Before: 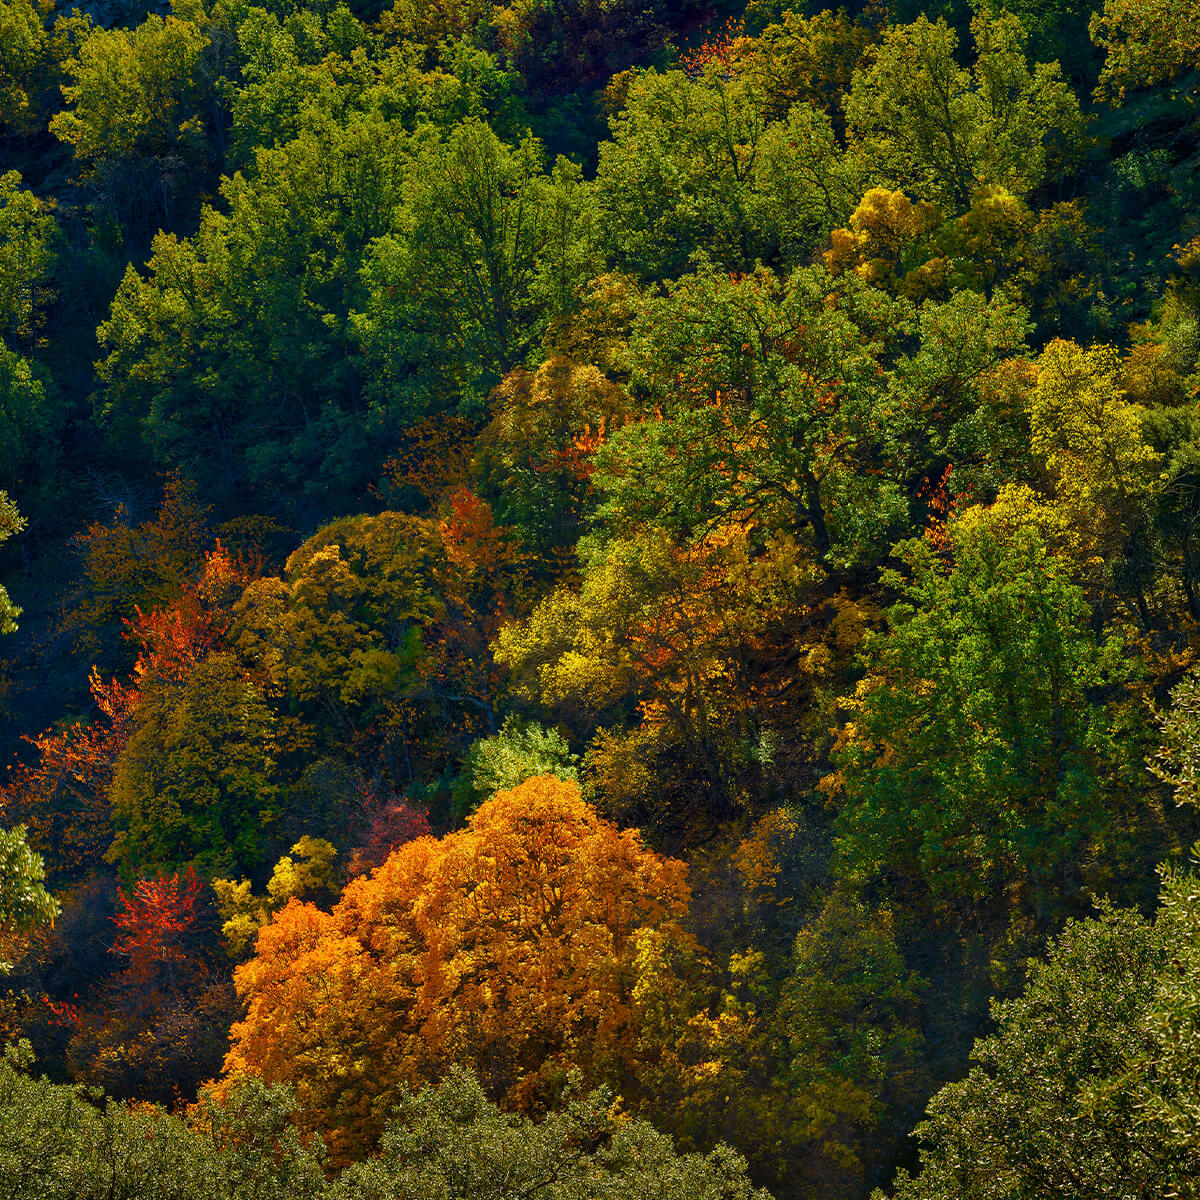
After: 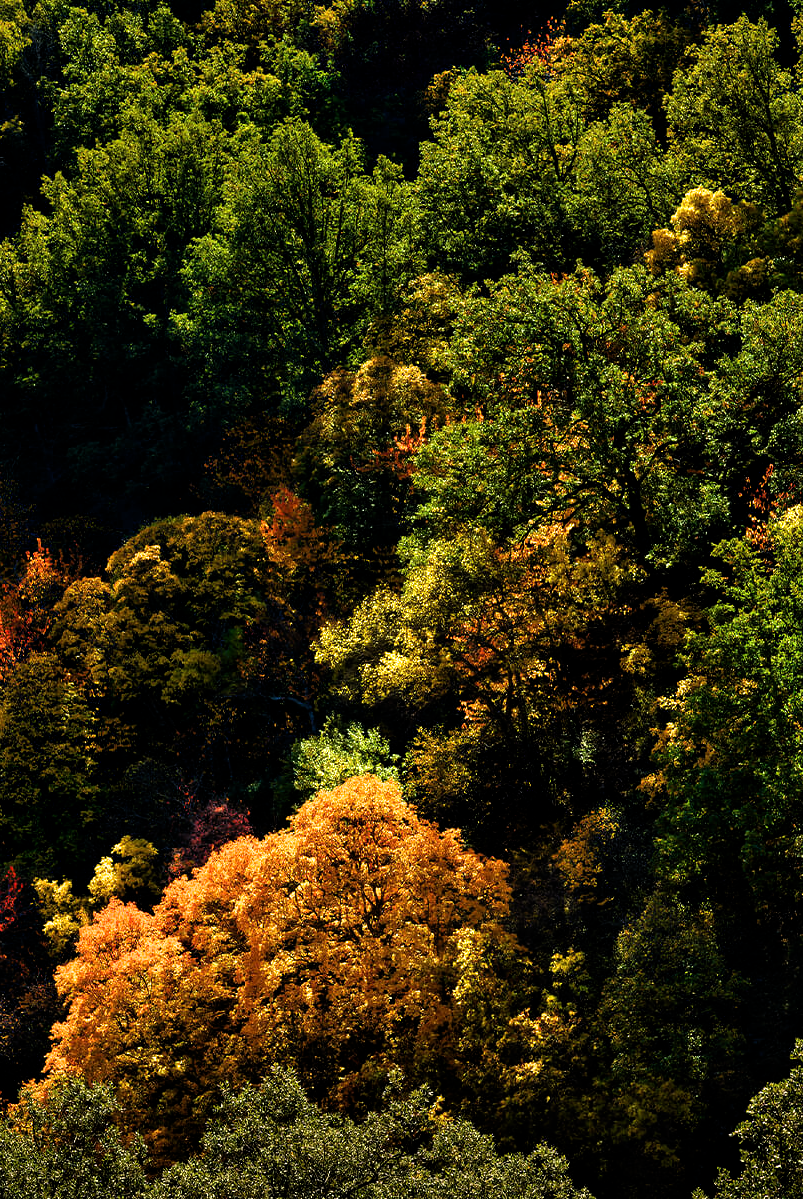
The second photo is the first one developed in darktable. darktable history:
crop and rotate: left 14.936%, right 18.142%
filmic rgb: black relative exposure -8.25 EV, white relative exposure 2.25 EV, hardness 7.19, latitude 85.75%, contrast 1.707, highlights saturation mix -3.46%, shadows ↔ highlights balance -2.38%, add noise in highlights 0.002, color science v3 (2019), use custom middle-gray values true, contrast in highlights soft
